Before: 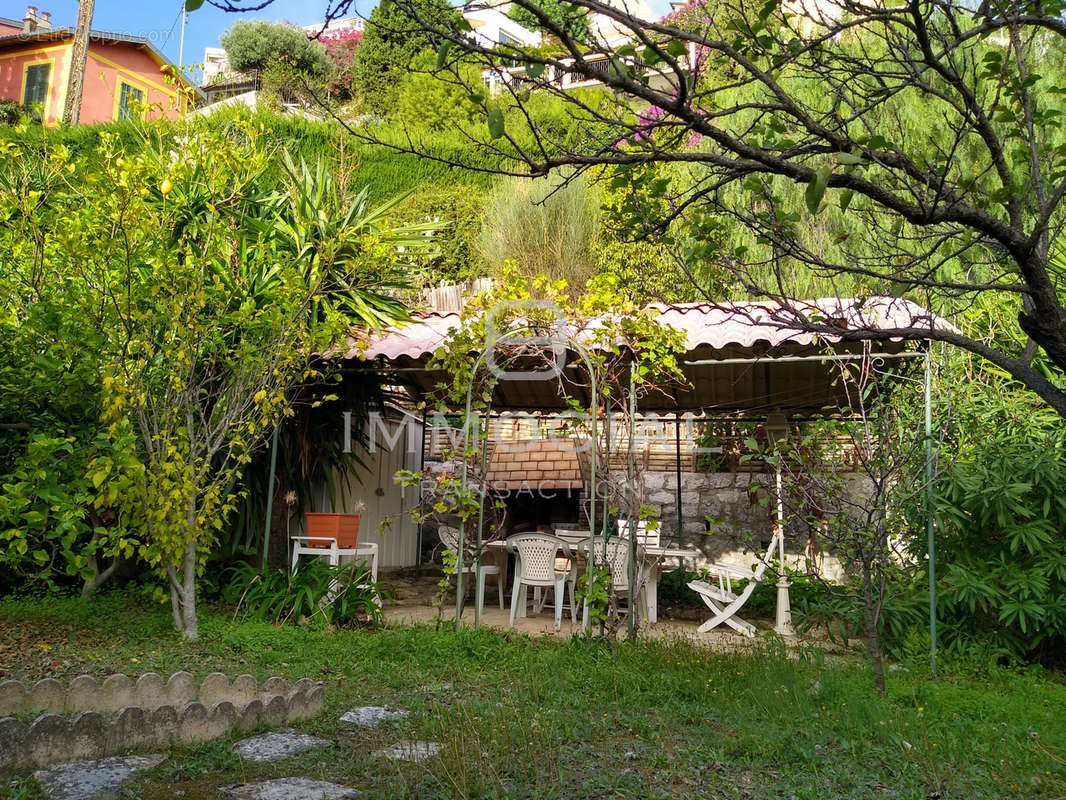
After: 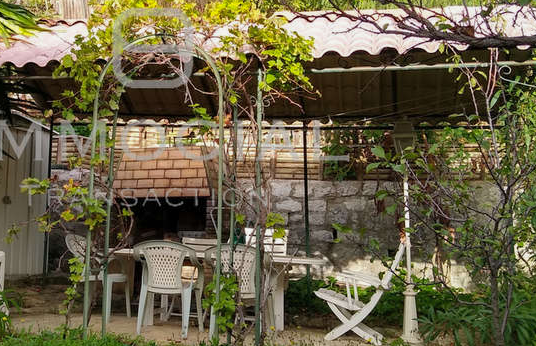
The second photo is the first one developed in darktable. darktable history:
shadows and highlights: shadows 25, white point adjustment -3, highlights -30
crop: left 35.03%, top 36.625%, right 14.663%, bottom 20.057%
